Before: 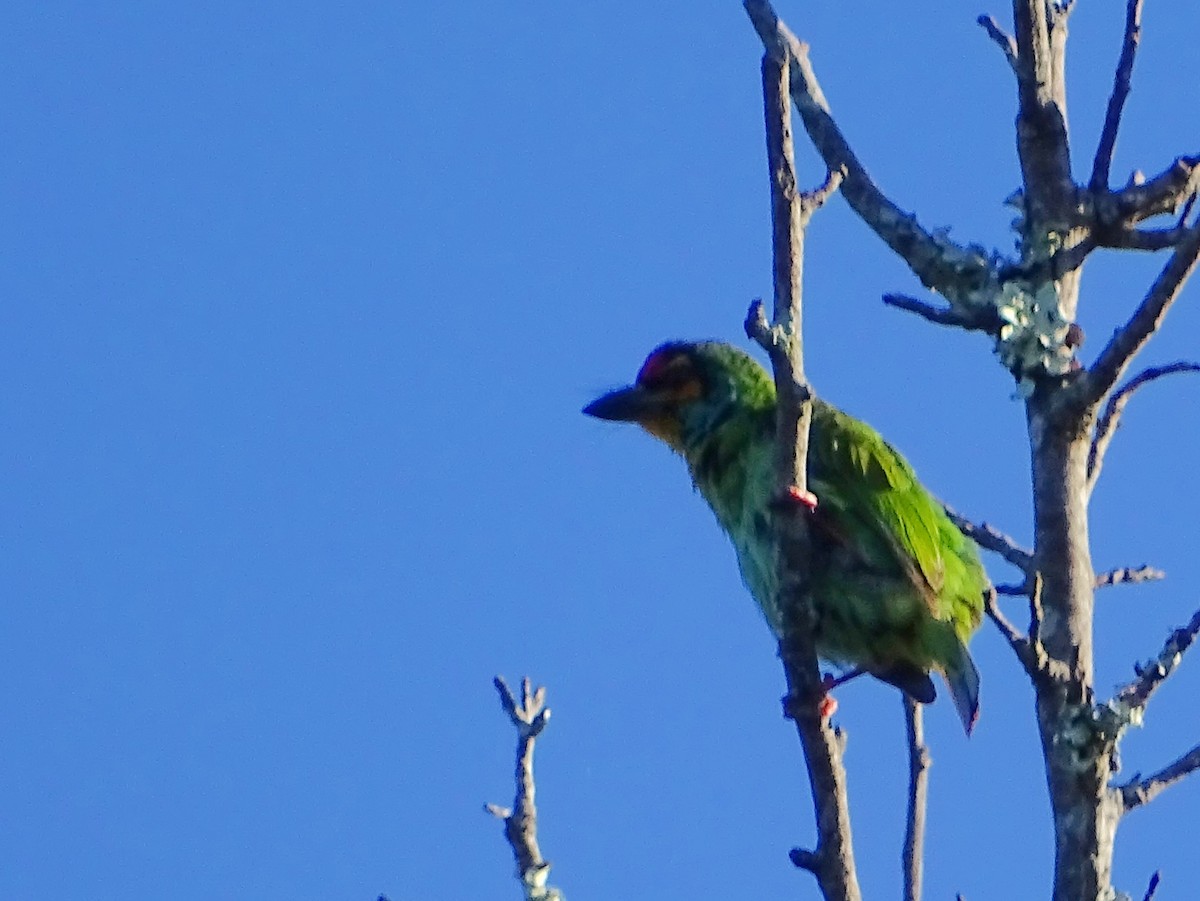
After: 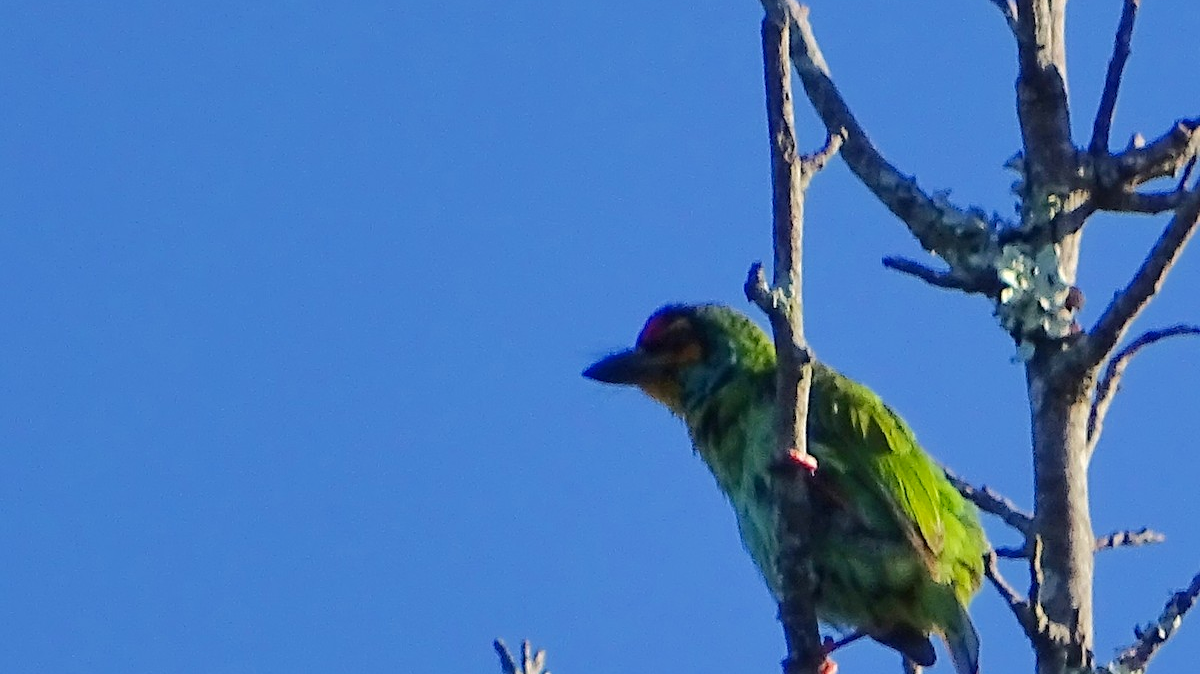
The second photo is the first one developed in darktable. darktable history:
crop: top 4.17%, bottom 20.949%
color zones: curves: ch0 [(0, 0.5) (0.125, 0.4) (0.25, 0.5) (0.375, 0.4) (0.5, 0.4) (0.625, 0.6) (0.75, 0.6) (0.875, 0.5)]; ch1 [(0, 0.4) (0.125, 0.5) (0.25, 0.4) (0.375, 0.4) (0.5, 0.4) (0.625, 0.4) (0.75, 0.5) (0.875, 0.4)]; ch2 [(0, 0.6) (0.125, 0.5) (0.25, 0.5) (0.375, 0.6) (0.5, 0.6) (0.625, 0.5) (0.75, 0.5) (0.875, 0.5)], mix -123.15%
sharpen: amount 0.207
shadows and highlights: soften with gaussian
